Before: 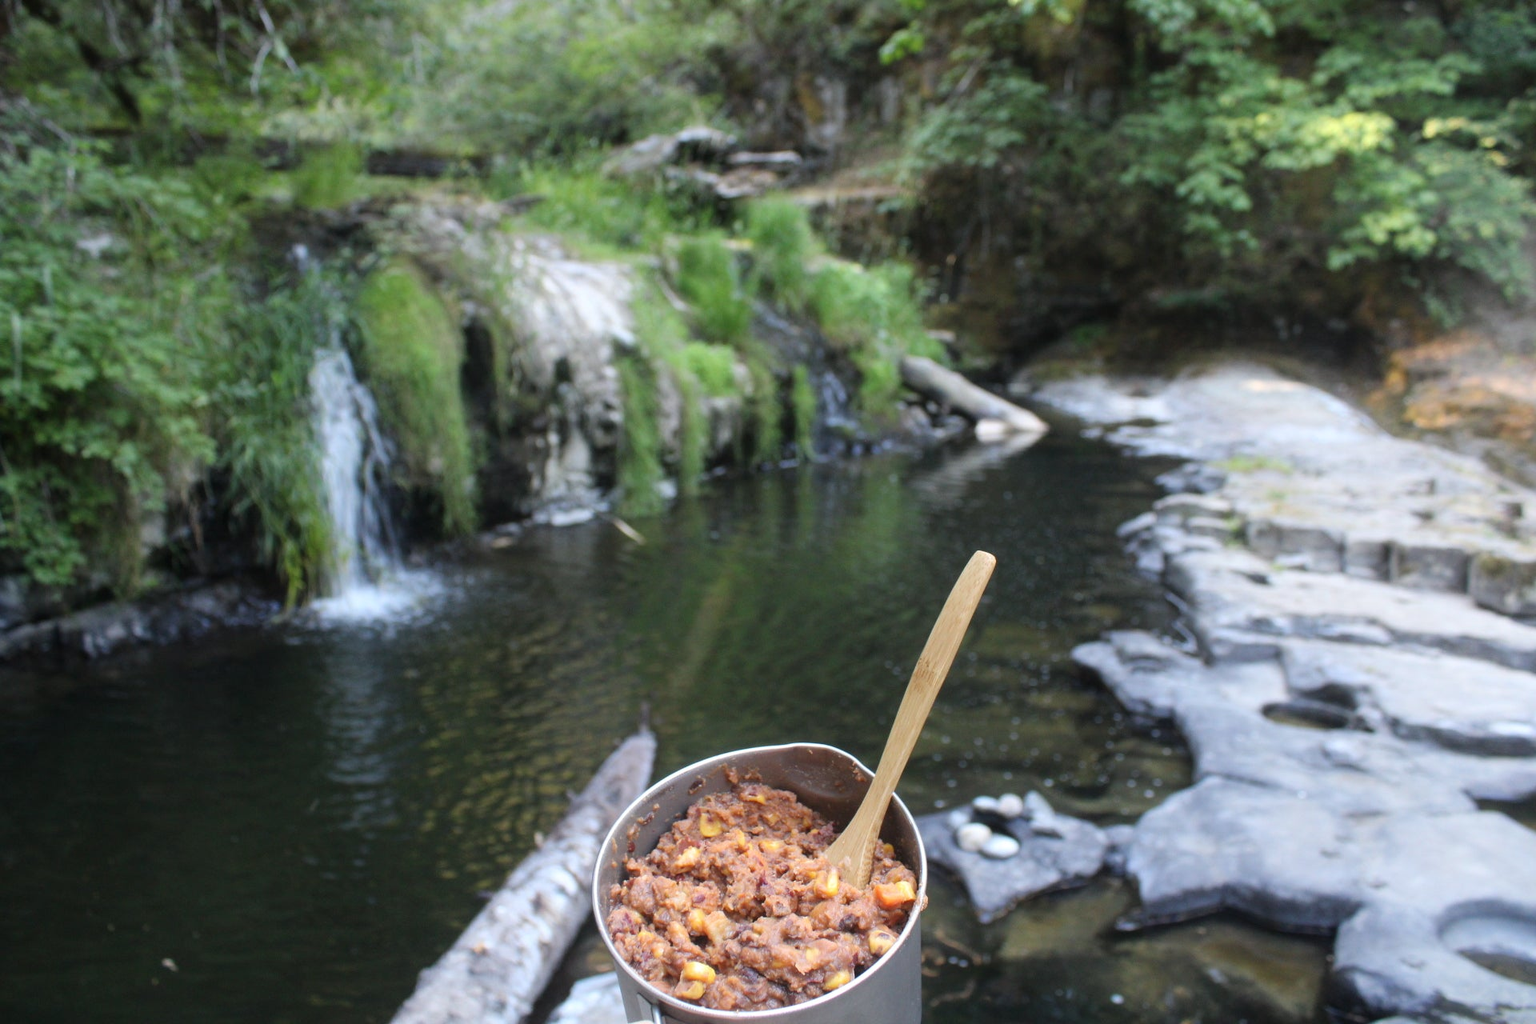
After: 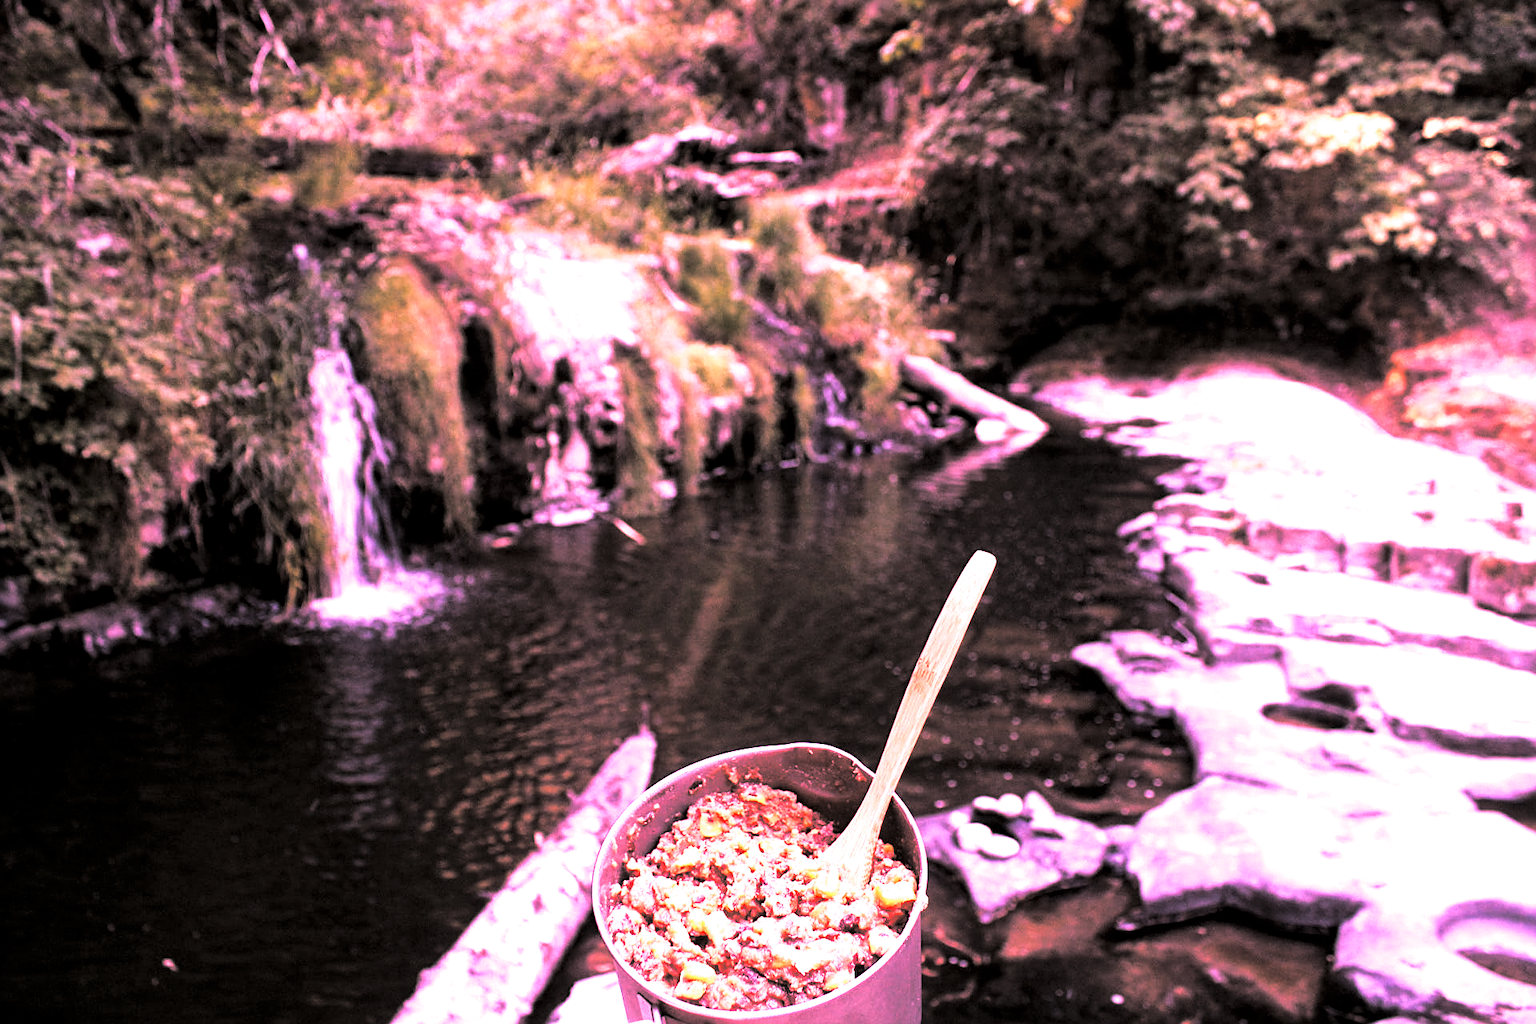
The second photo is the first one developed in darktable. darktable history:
local contrast: mode bilateral grid, contrast 30, coarseness 25, midtone range 0.2
white balance: red 2.044, blue 1.41
color contrast: green-magenta contrast 0.96
contrast brightness saturation: contrast 0.1, brightness 0.02, saturation 0.02
shadows and highlights: shadows -10, white point adjustment 1.5, highlights 10
split-toning: shadows › hue 36°, shadows › saturation 0.05, highlights › hue 10.8°, highlights › saturation 0.15, compress 40%
velvia: strength 6%
color correction: highlights a* 3.12, highlights b* -1.55, shadows a* -0.101, shadows b* 2.52, saturation 0.98
vibrance: vibrance 22%
color zones: curves: ch2 [(0, 0.5) (0.143, 0.5) (0.286, 0.489) (0.415, 0.421) (0.571, 0.5) (0.714, 0.5) (0.857, 0.5) (1, 0.5)]
exposure: black level correction 0.001, exposure 0.14 EV, compensate highlight preservation false
sharpen: amount 0.55
levels: levels [0.101, 0.578, 0.953]
haze removal: strength 0.12, distance 0.25, compatibility mode true, adaptive false
